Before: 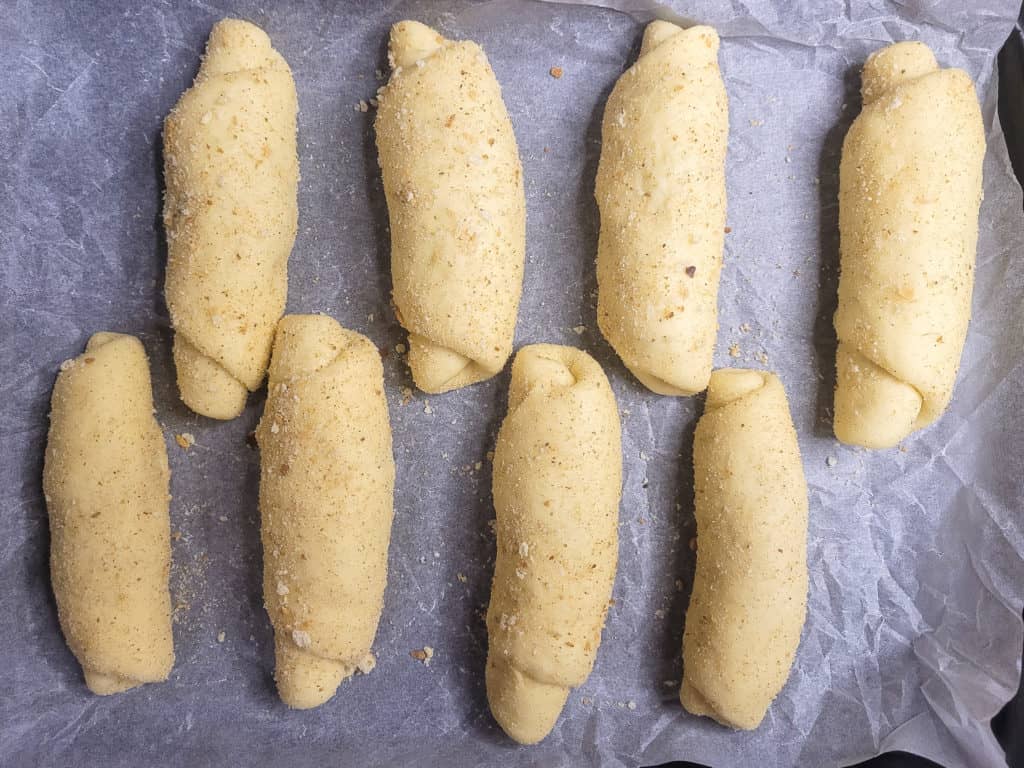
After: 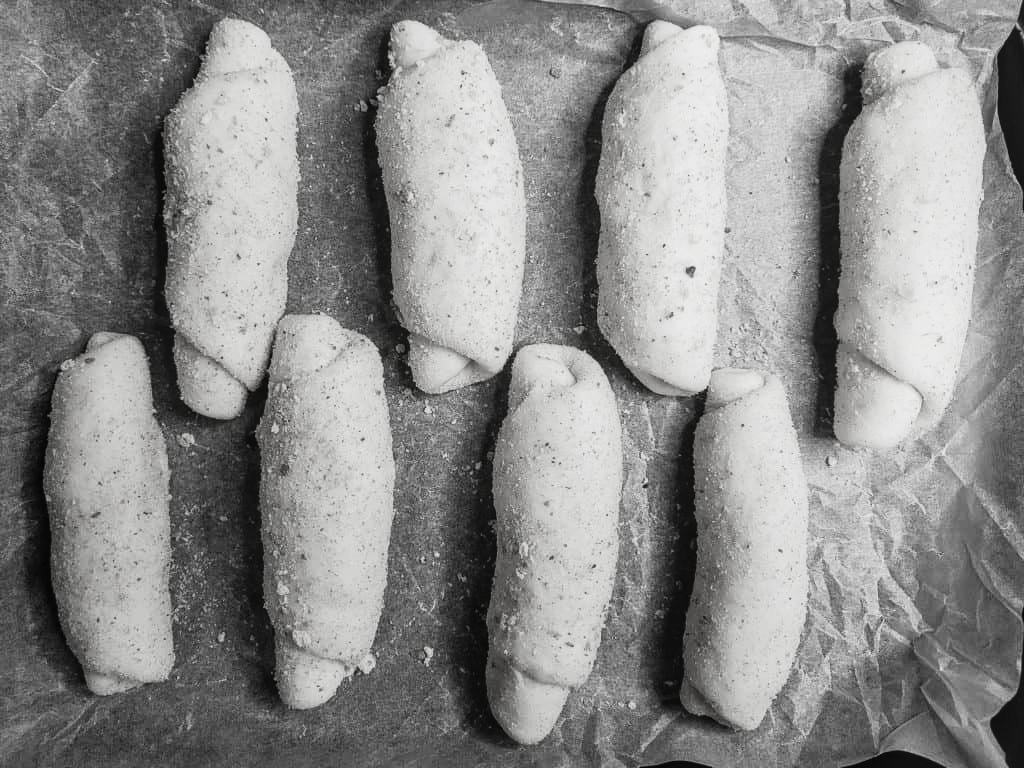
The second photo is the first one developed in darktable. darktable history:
local contrast: detail 110%
base curve: curves: ch0 [(0, 0) (0.028, 0.03) (0.121, 0.232) (0.46, 0.748) (0.859, 0.968) (1, 1)], preserve colors none
contrast brightness saturation: contrast -0.039, brightness -0.573, saturation -0.985
